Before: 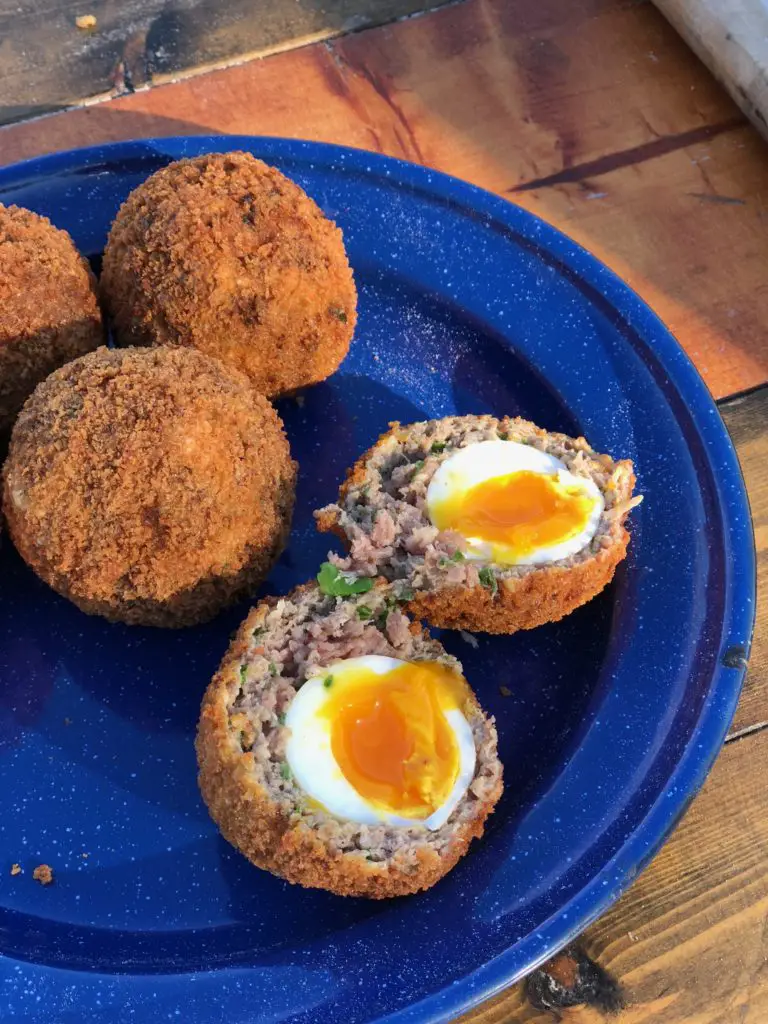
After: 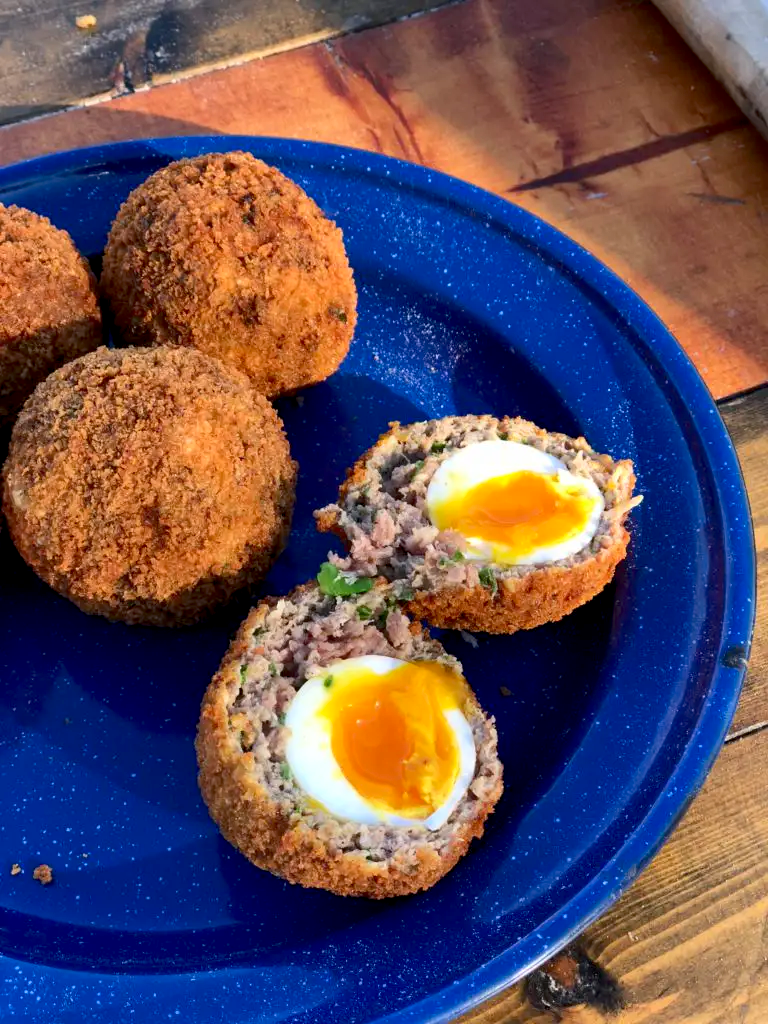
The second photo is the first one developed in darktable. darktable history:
exposure: black level correction 0.007, exposure 0.105 EV, compensate highlight preservation false
color calibration: illuminant same as pipeline (D50), adaptation none (bypass), x 0.332, y 0.334, temperature 5015.61 K
contrast brightness saturation: contrast 0.149, brightness -0.006, saturation 0.099
